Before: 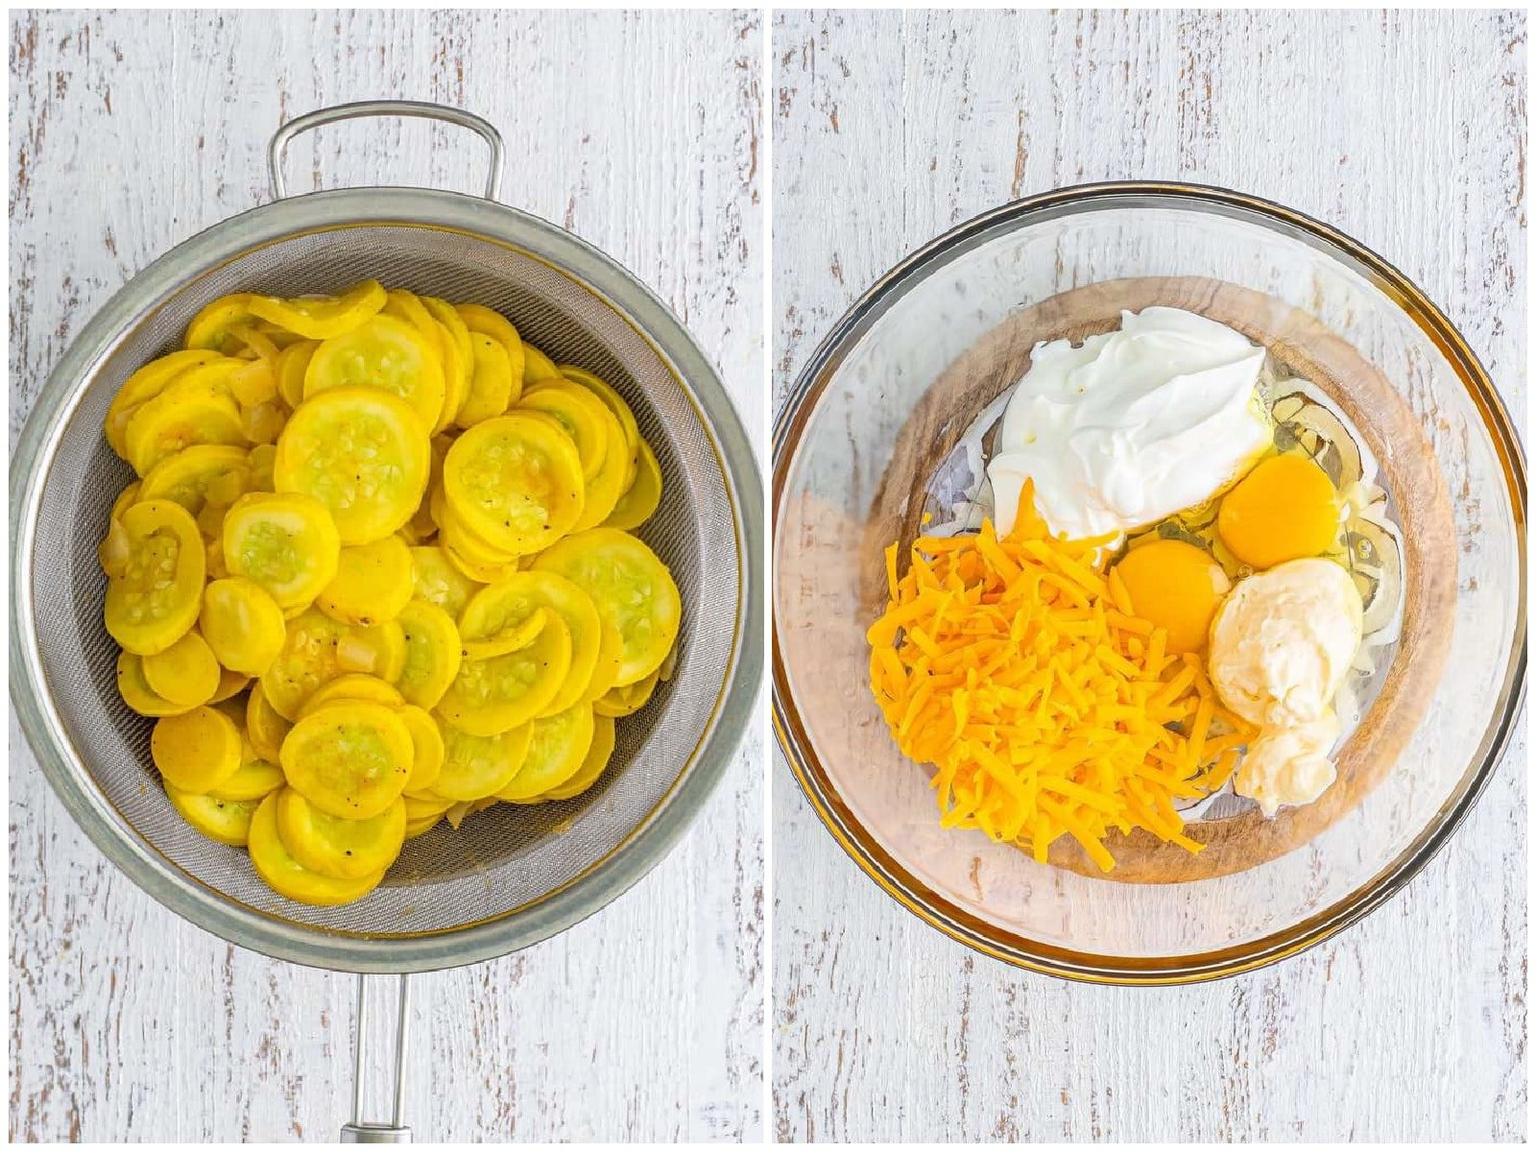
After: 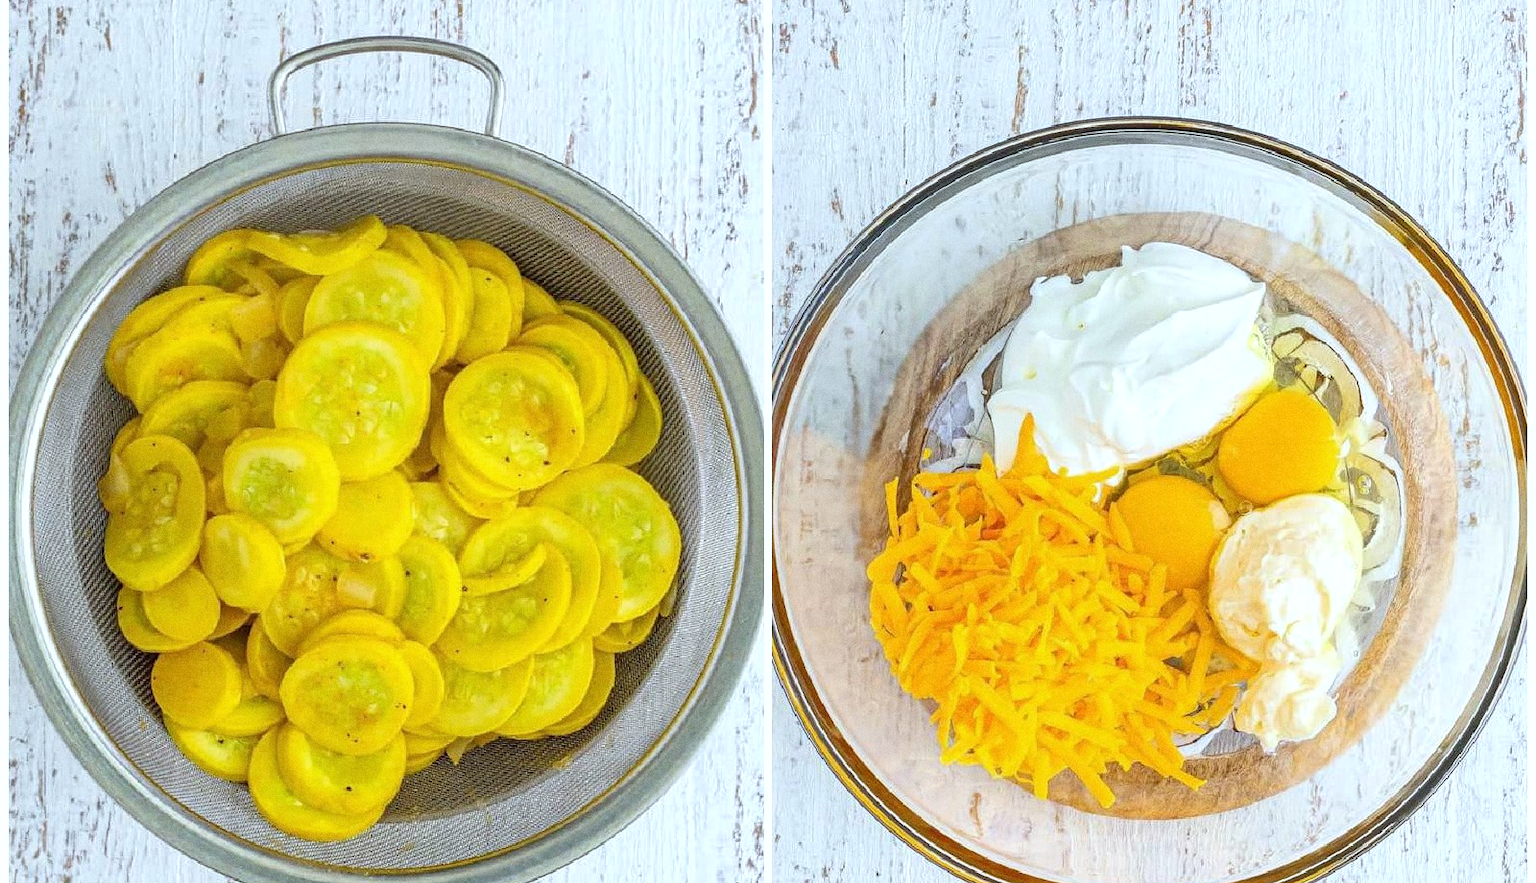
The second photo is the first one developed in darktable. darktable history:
exposure: exposure 0.2 EV, compensate highlight preservation false
crop: top 5.667%, bottom 17.637%
white balance: red 0.925, blue 1.046
grain: coarseness 0.47 ISO
